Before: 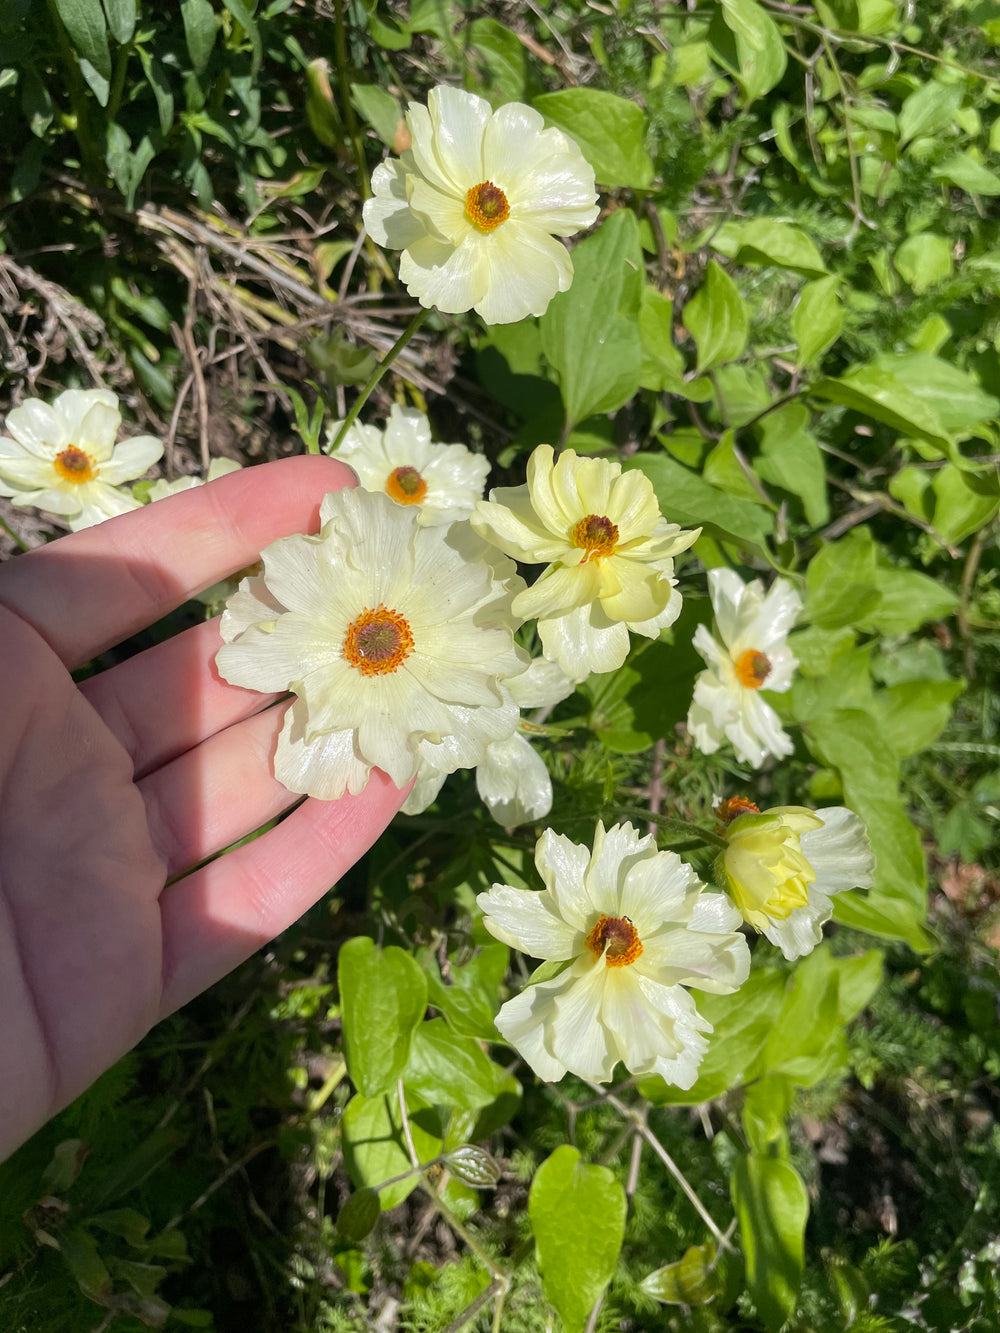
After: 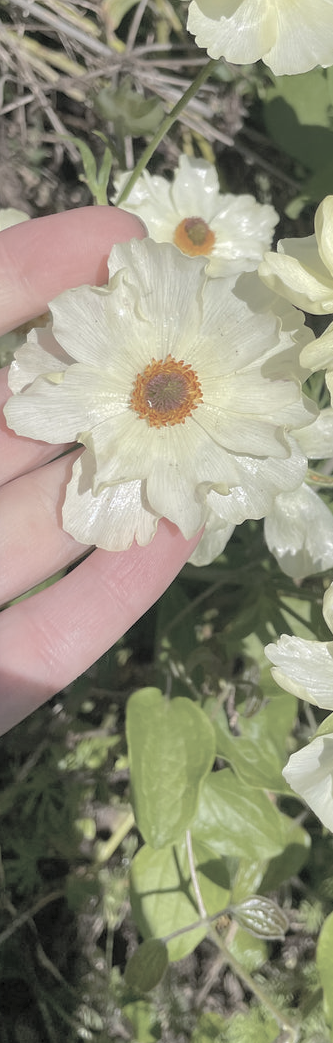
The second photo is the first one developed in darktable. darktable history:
crop and rotate: left 21.288%, top 18.748%, right 45.387%, bottom 2.967%
shadows and highlights: on, module defaults
contrast brightness saturation: brightness 0.19, saturation -0.514
